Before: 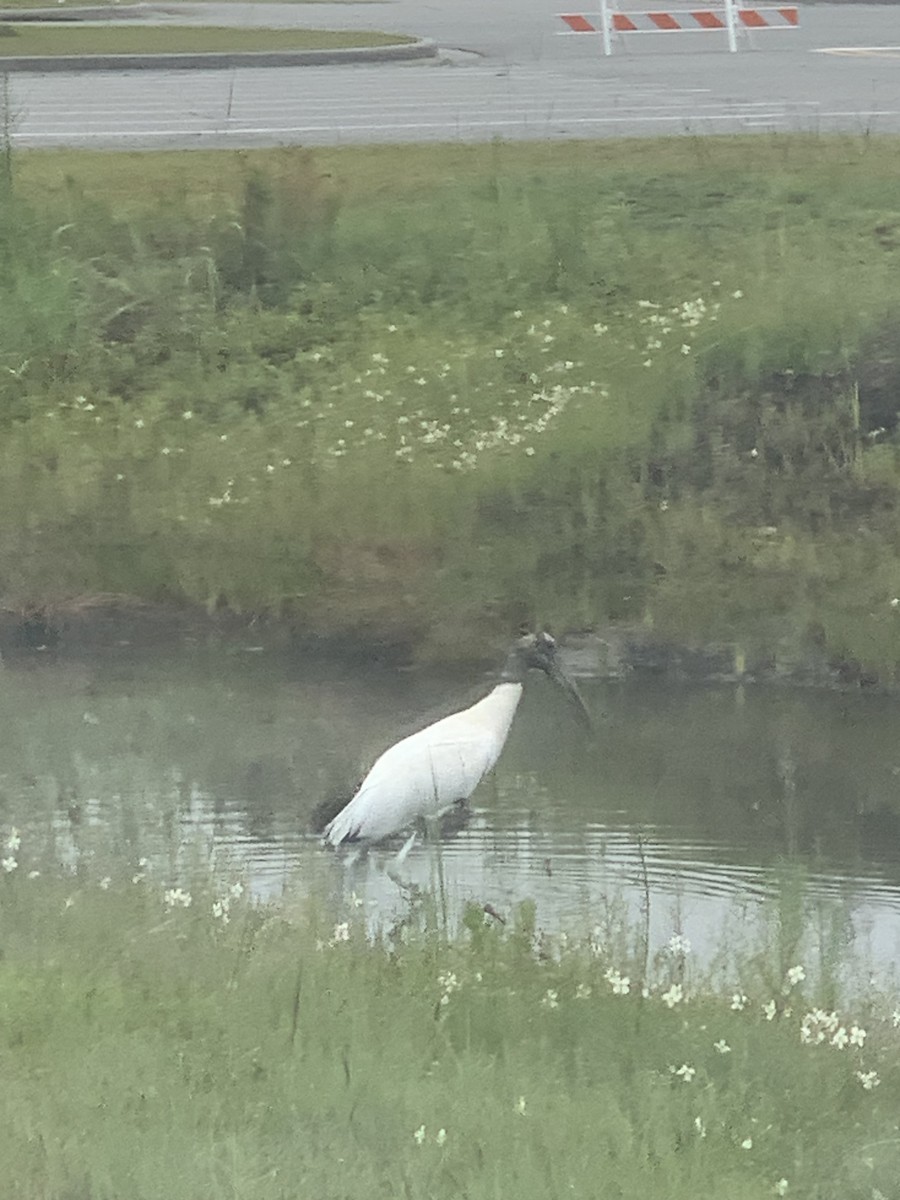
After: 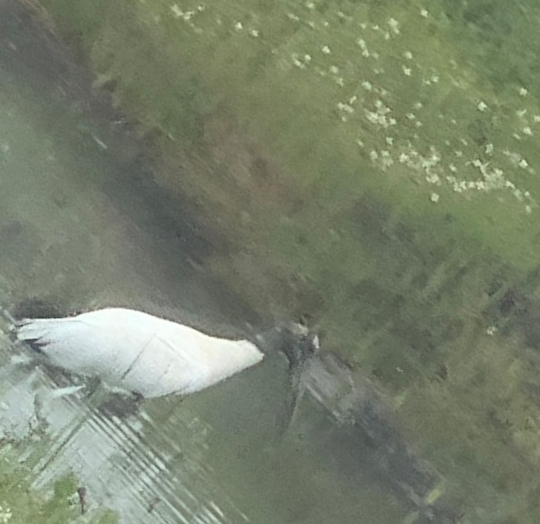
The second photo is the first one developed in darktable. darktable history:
crop and rotate: angle -44.97°, top 16.211%, right 0.959%, bottom 11.682%
tone equalizer: smoothing diameter 24.93%, edges refinement/feathering 12.68, preserve details guided filter
